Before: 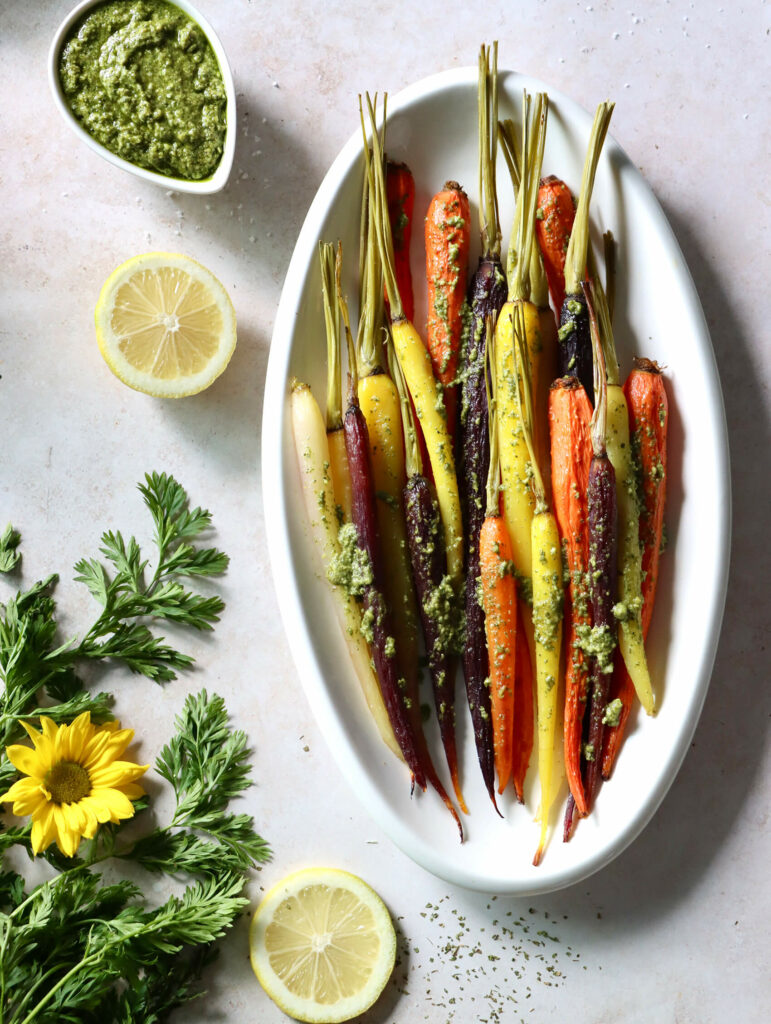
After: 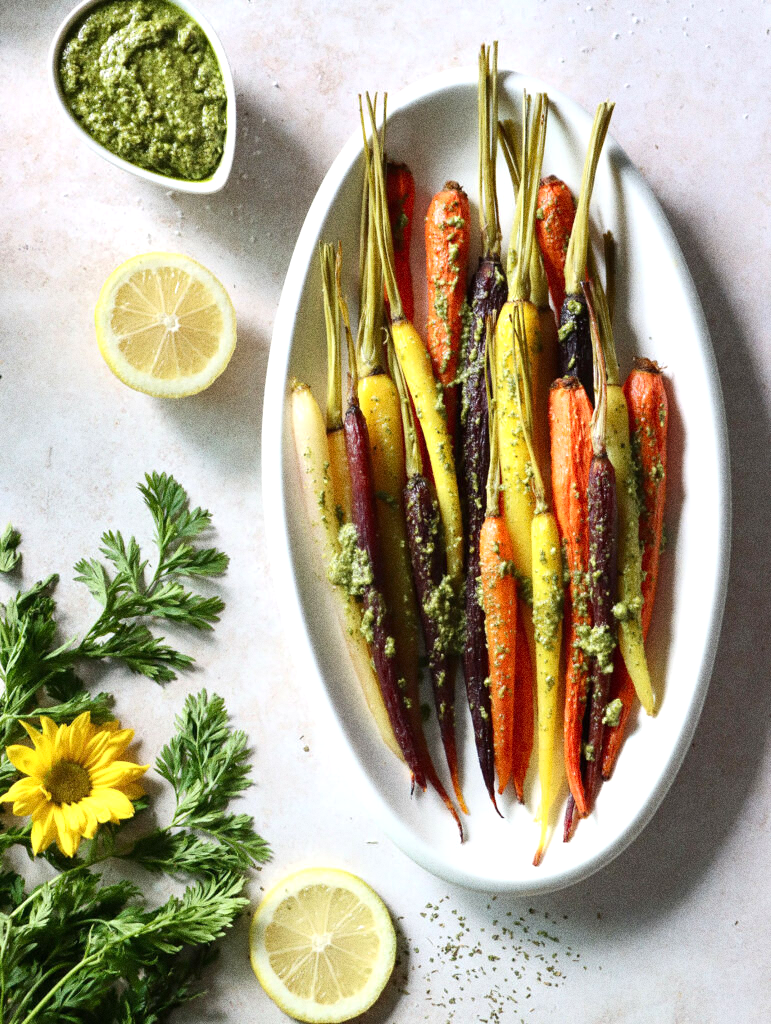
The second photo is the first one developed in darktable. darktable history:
grain: coarseness 0.09 ISO, strength 40%
exposure: black level correction 0, exposure 0.2 EV, compensate exposure bias true, compensate highlight preservation false
